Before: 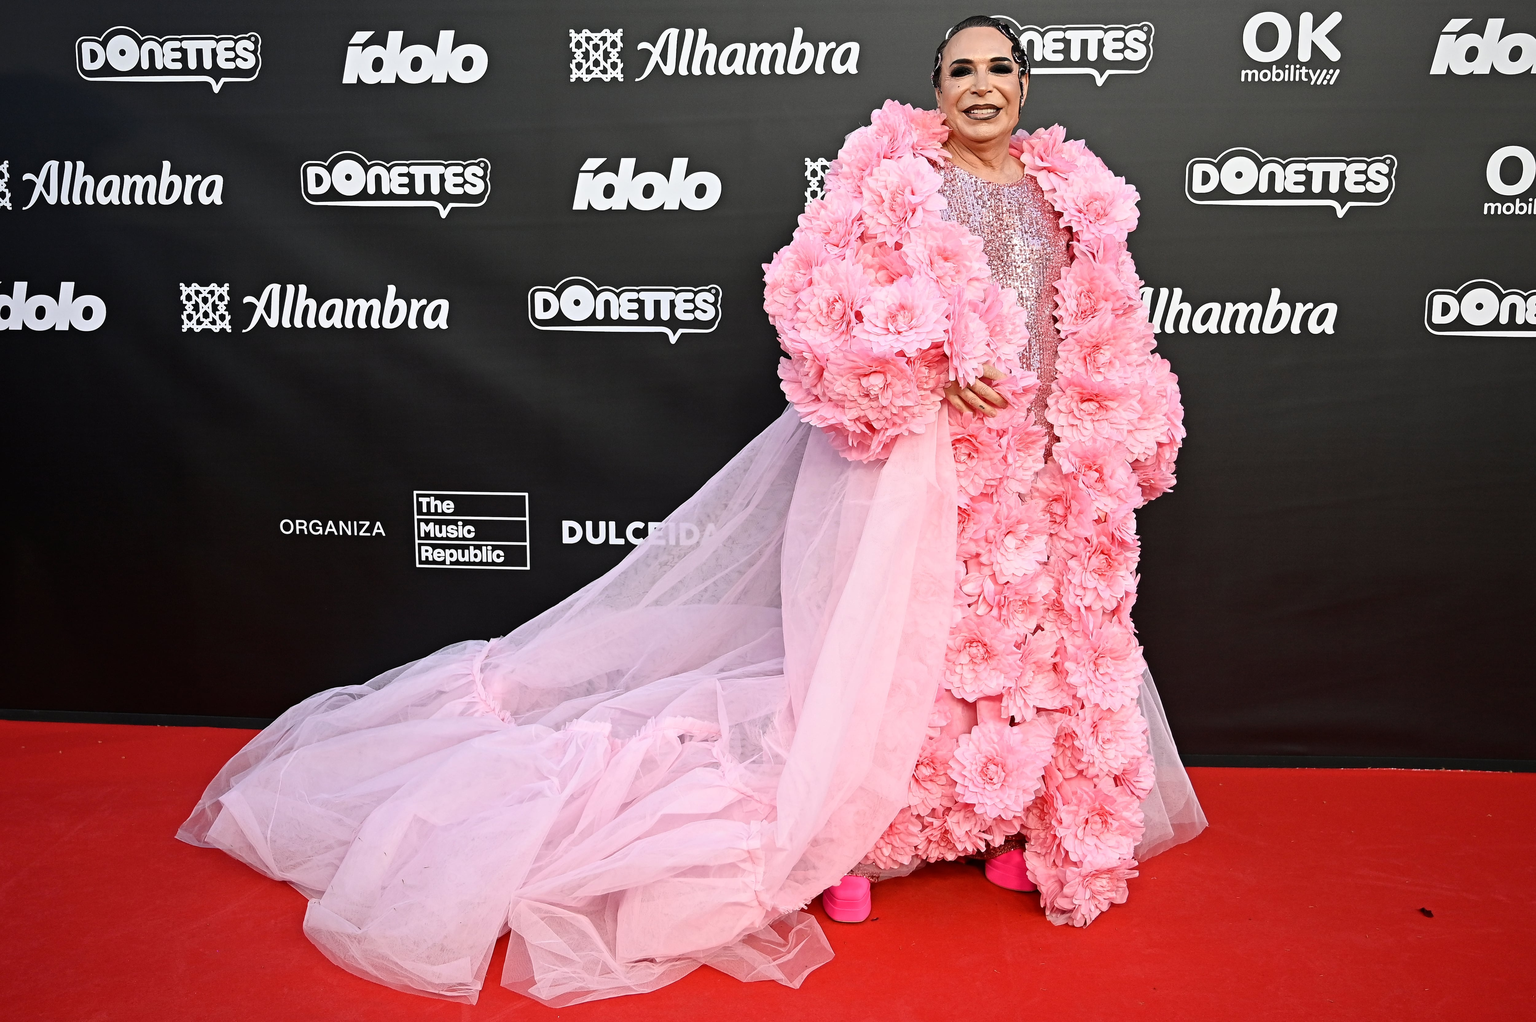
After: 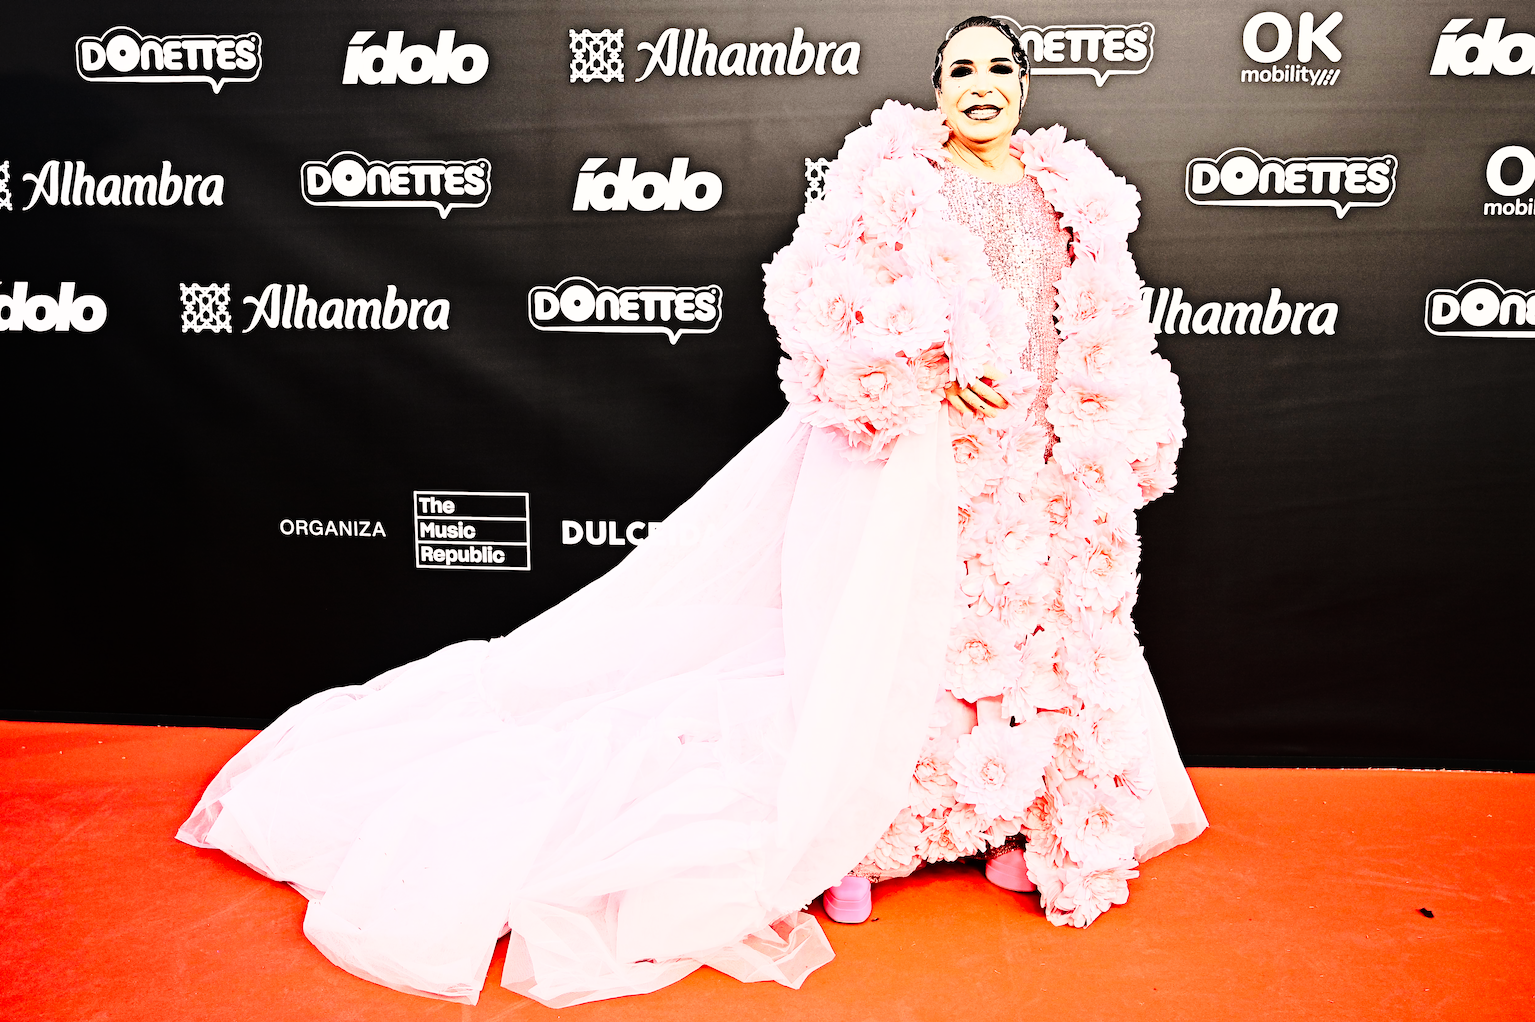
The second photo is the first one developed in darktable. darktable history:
shadows and highlights: shadows 25, highlights -48, soften with gaussian
white balance: red 1.127, blue 0.943
base curve: curves: ch0 [(0, 0) (0.028, 0.03) (0.121, 0.232) (0.46, 0.748) (0.859, 0.968) (1, 1)], preserve colors none
rgb curve: curves: ch0 [(0, 0) (0.21, 0.15) (0.24, 0.21) (0.5, 0.75) (0.75, 0.96) (0.89, 0.99) (1, 1)]; ch1 [(0, 0.02) (0.21, 0.13) (0.25, 0.2) (0.5, 0.67) (0.75, 0.9) (0.89, 0.97) (1, 1)]; ch2 [(0, 0.02) (0.21, 0.13) (0.25, 0.2) (0.5, 0.67) (0.75, 0.9) (0.89, 0.97) (1, 1)], compensate middle gray true
